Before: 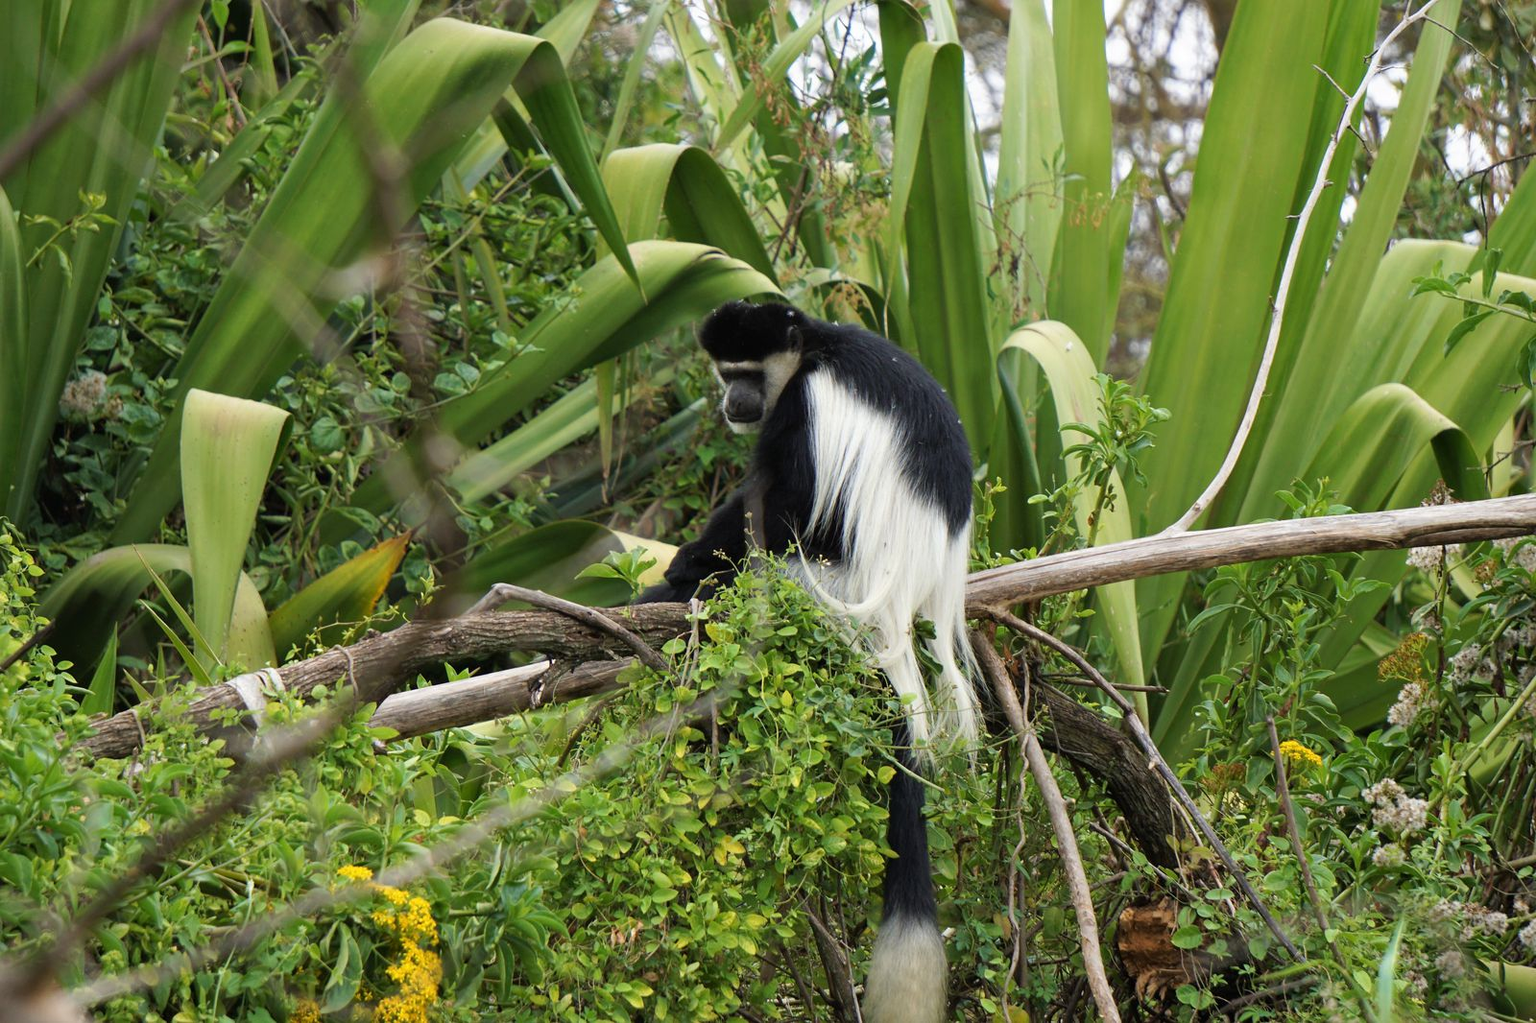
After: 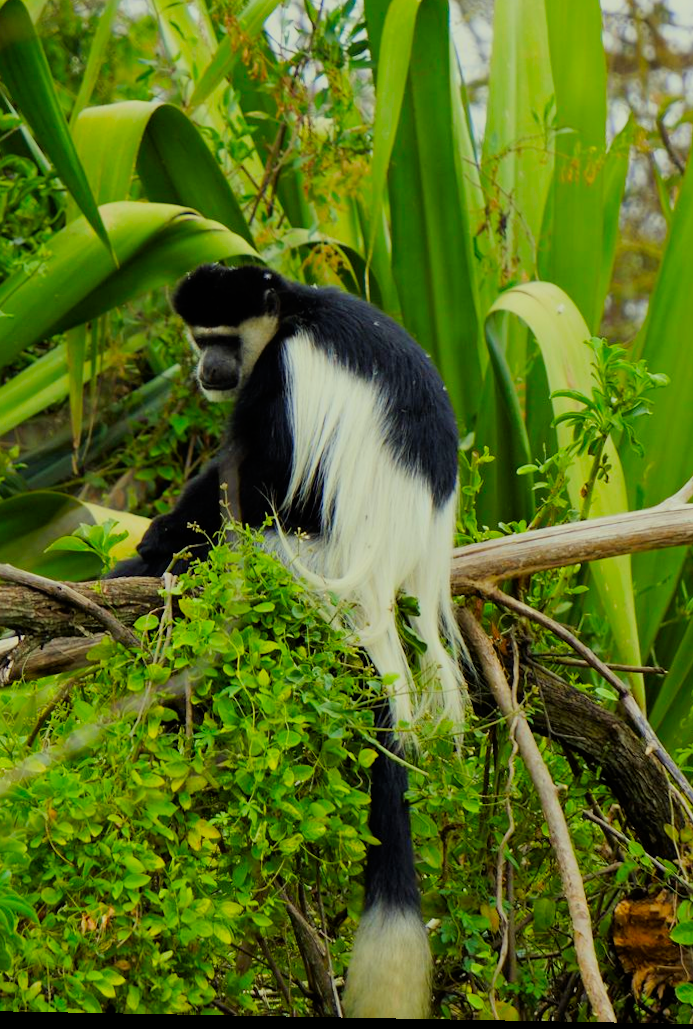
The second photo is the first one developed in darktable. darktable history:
color correction: highlights a* -4.28, highlights b* 6.53
rotate and perspective: lens shift (horizontal) -0.055, automatic cropping off
filmic rgb: black relative exposure -7.65 EV, white relative exposure 4.56 EV, hardness 3.61
crop: left 33.452%, top 6.025%, right 23.155%
color contrast: green-magenta contrast 1.55, blue-yellow contrast 1.83
